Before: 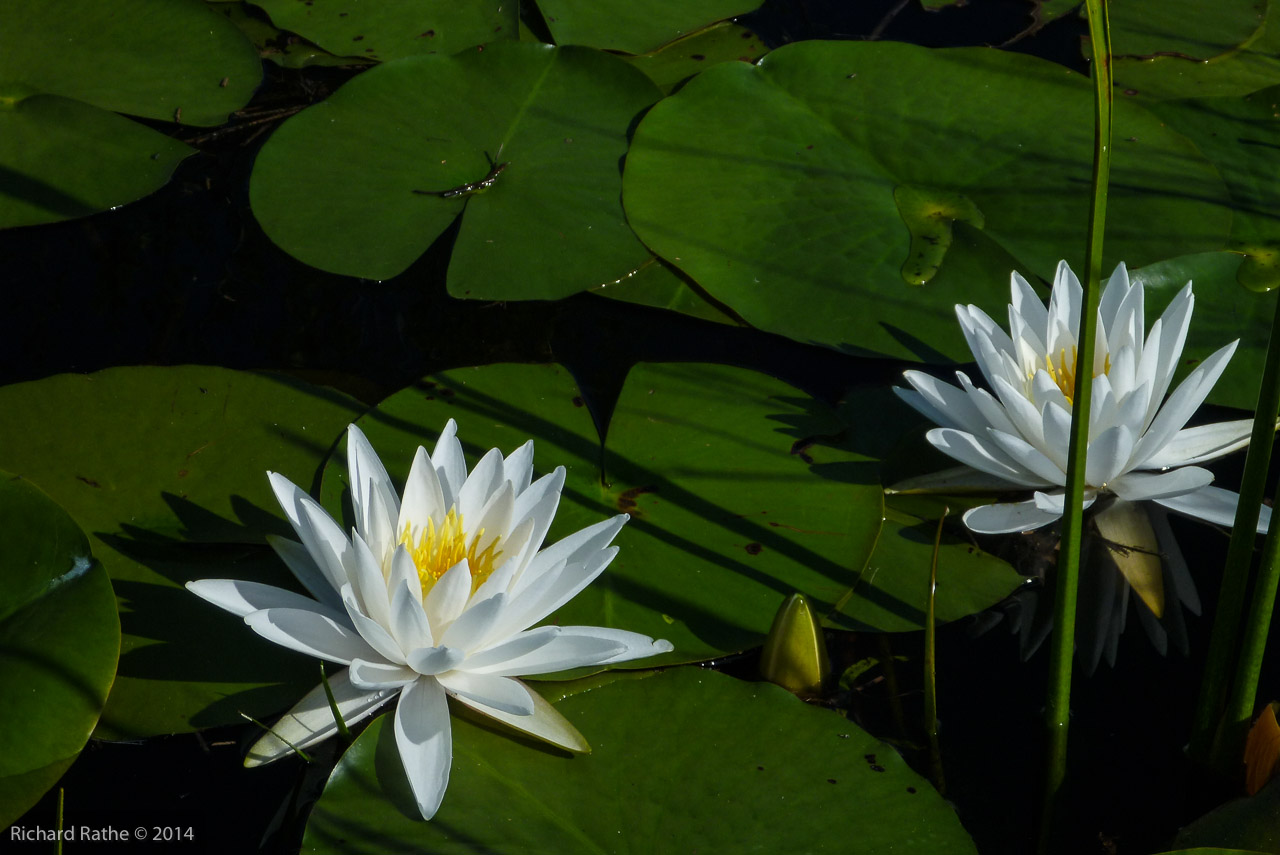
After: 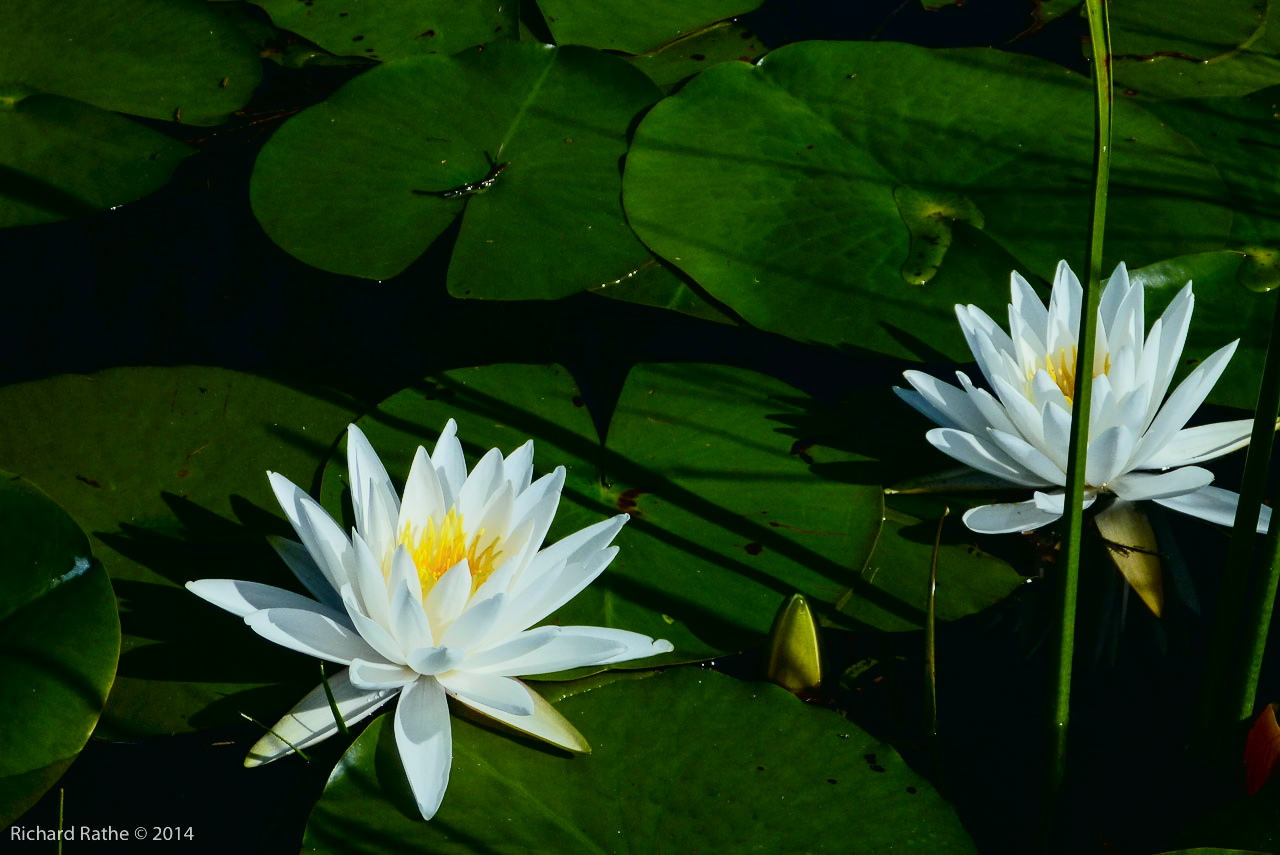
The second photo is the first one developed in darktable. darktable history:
exposure: black level correction 0.005, exposure 0.286 EV, compensate highlight preservation false
tone curve: curves: ch0 [(0, 0.017) (0.091, 0.046) (0.298, 0.287) (0.439, 0.482) (0.64, 0.729) (0.785, 0.817) (0.995, 0.917)]; ch1 [(0, 0) (0.384, 0.365) (0.463, 0.447) (0.486, 0.474) (0.503, 0.497) (0.526, 0.52) (0.555, 0.564) (0.578, 0.595) (0.638, 0.644) (0.766, 0.773) (1, 1)]; ch2 [(0, 0) (0.374, 0.344) (0.449, 0.434) (0.501, 0.501) (0.528, 0.519) (0.569, 0.589) (0.61, 0.646) (0.666, 0.688) (1, 1)], color space Lab, independent channels, preserve colors none
